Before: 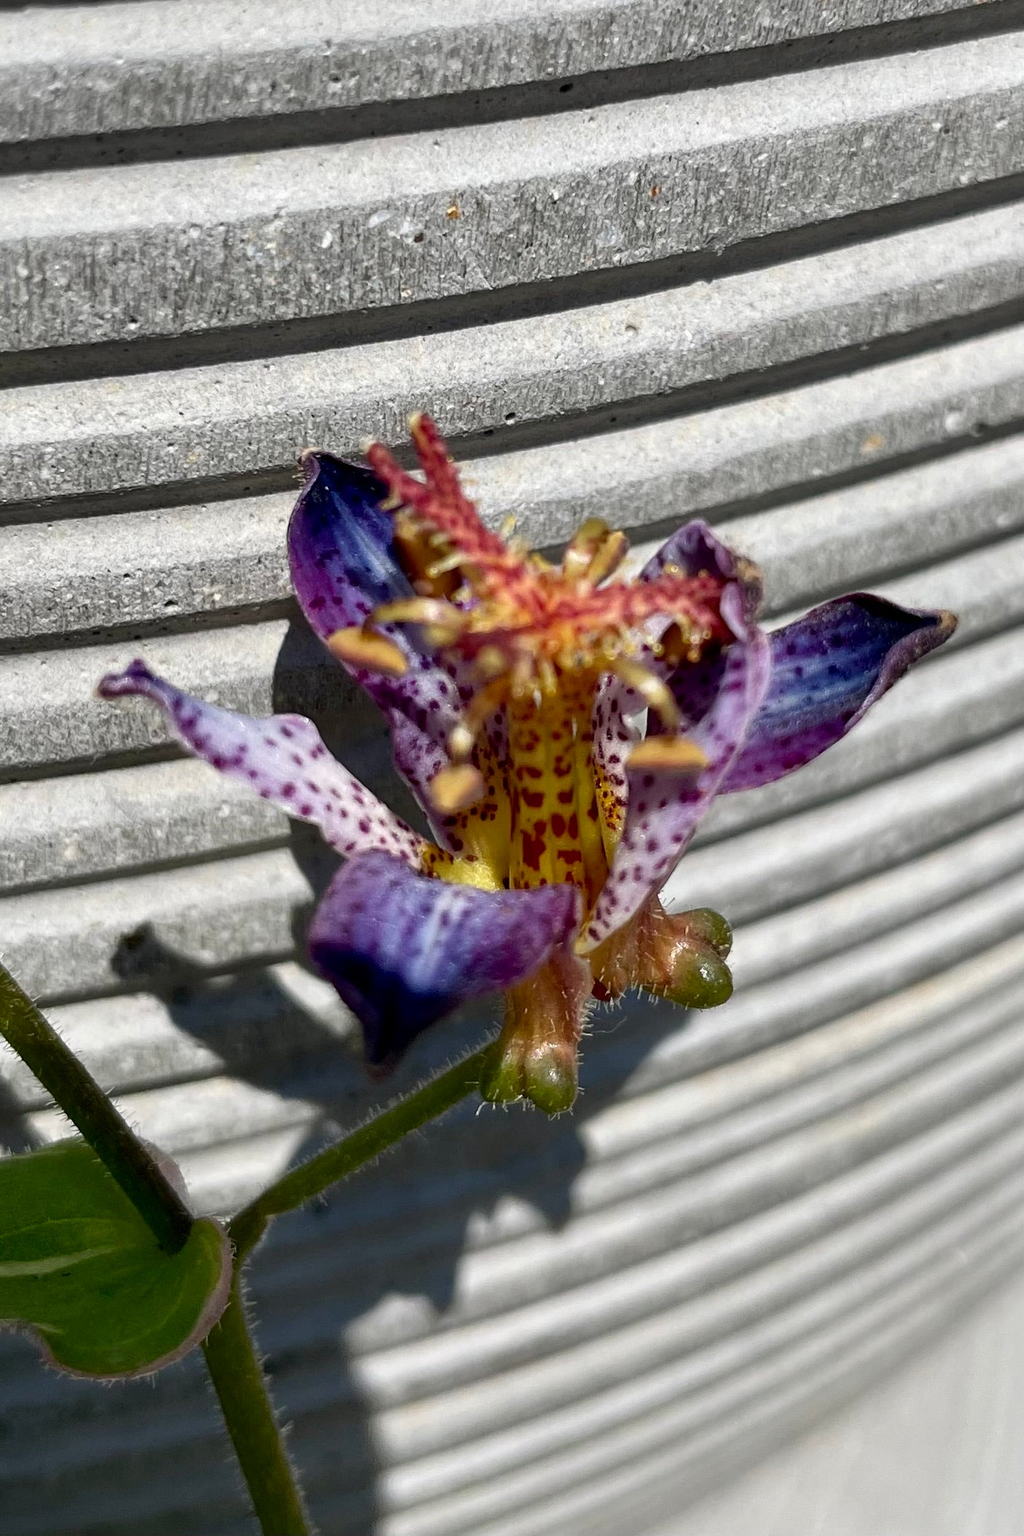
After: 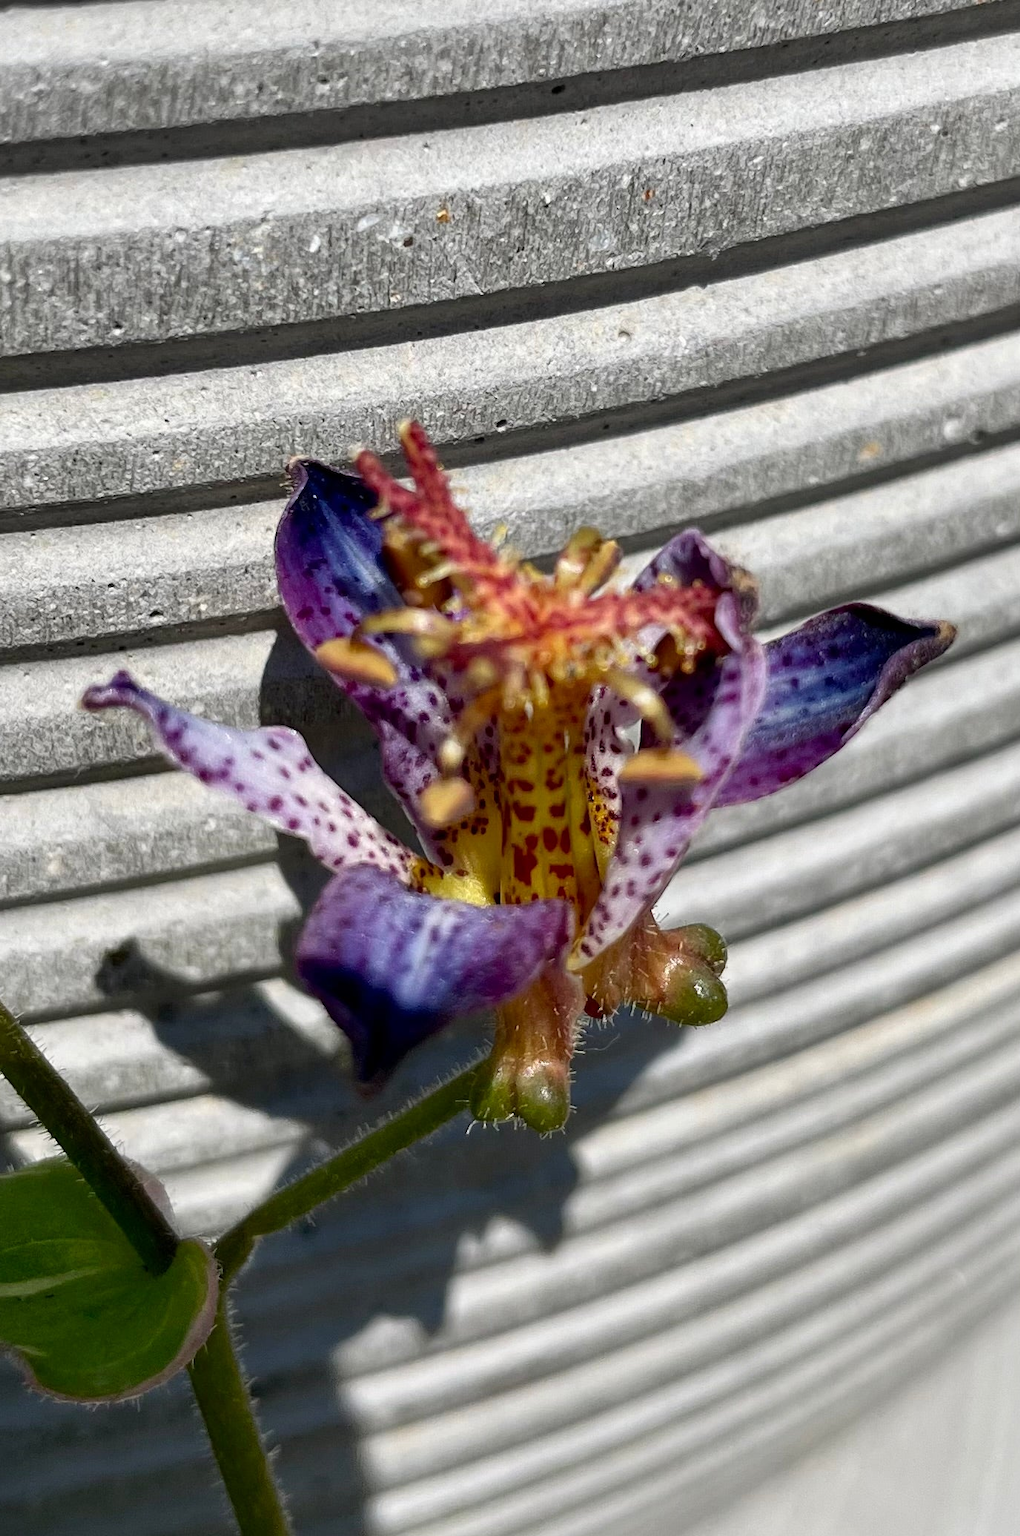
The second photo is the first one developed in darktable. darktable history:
crop: left 1.718%, right 0.282%, bottom 1.645%
